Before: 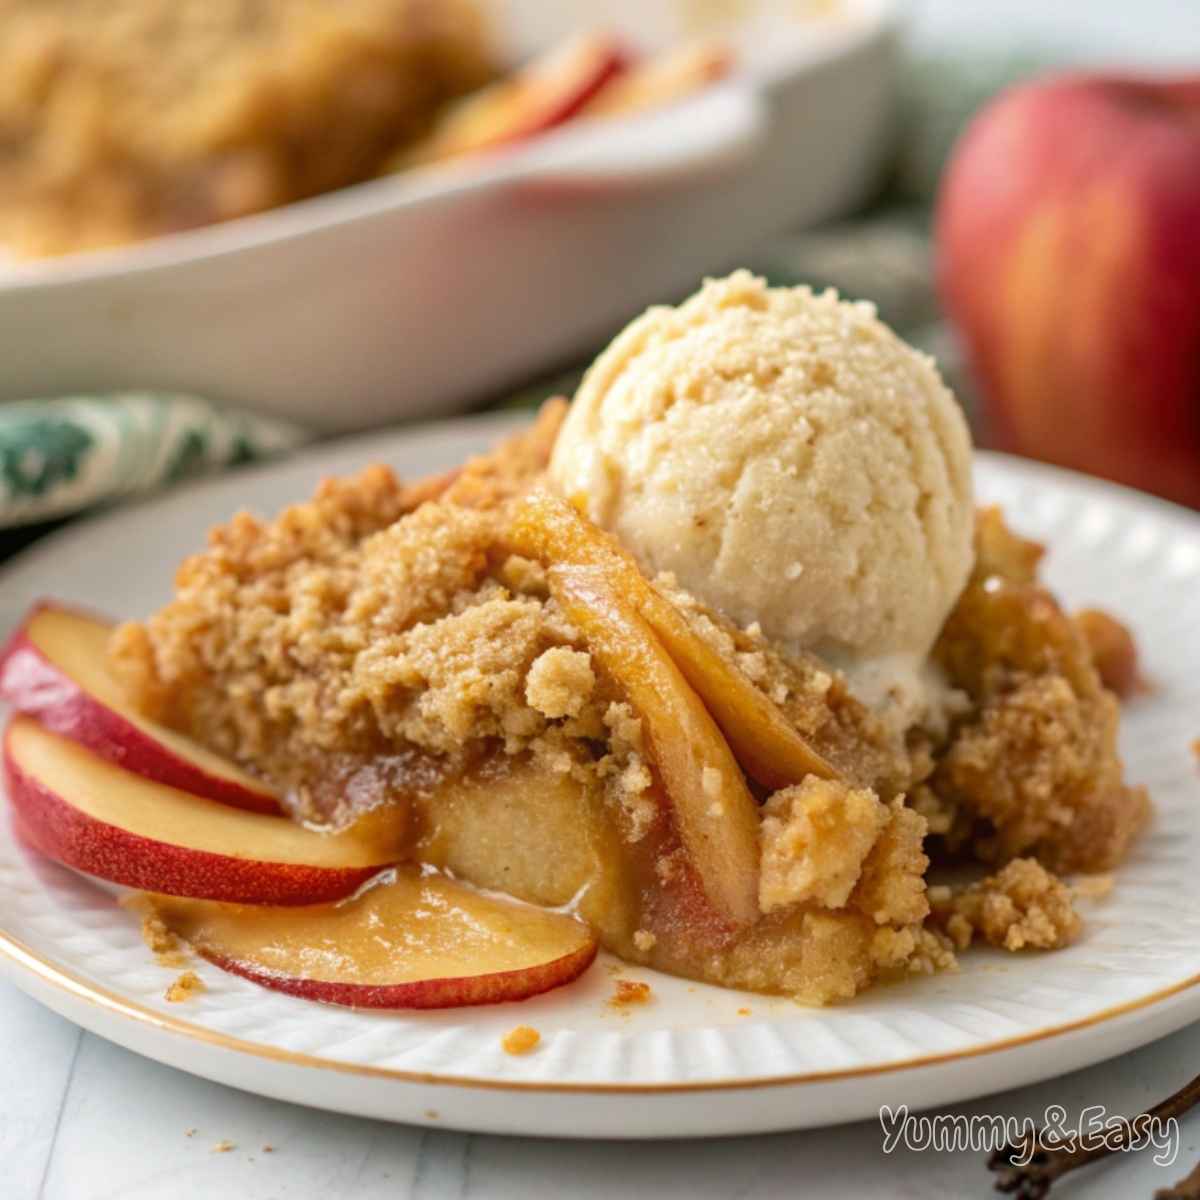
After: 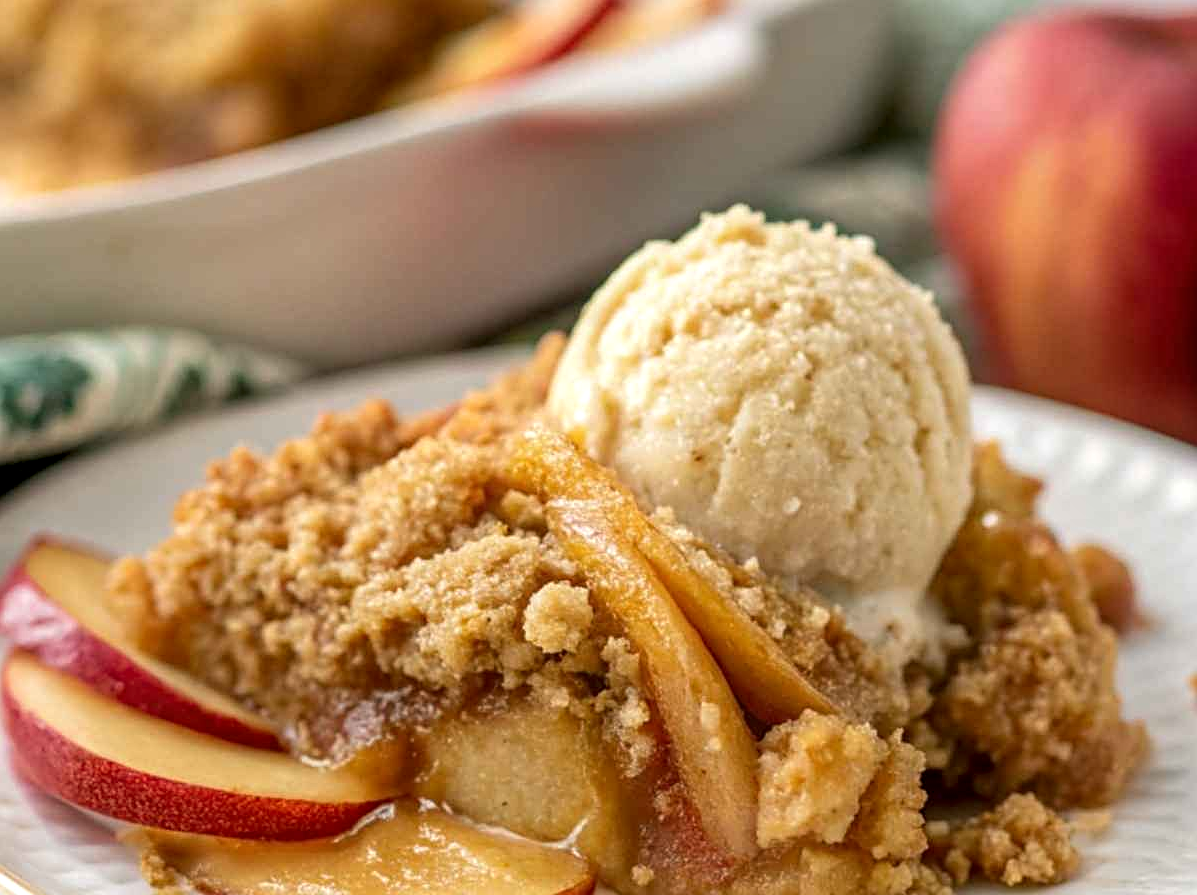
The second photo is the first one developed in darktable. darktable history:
local contrast: on, module defaults
sharpen: on, module defaults
crop: left 0.208%, top 5.49%, bottom 19.922%
